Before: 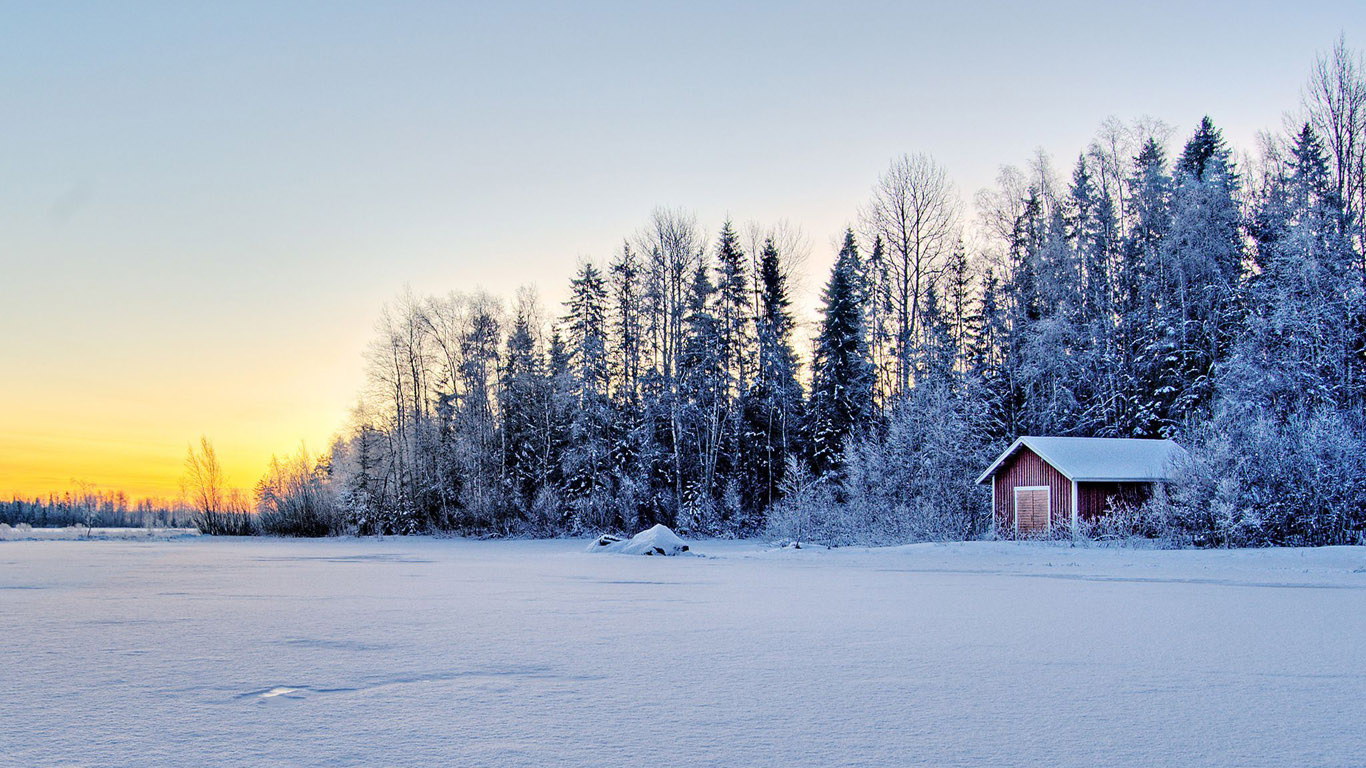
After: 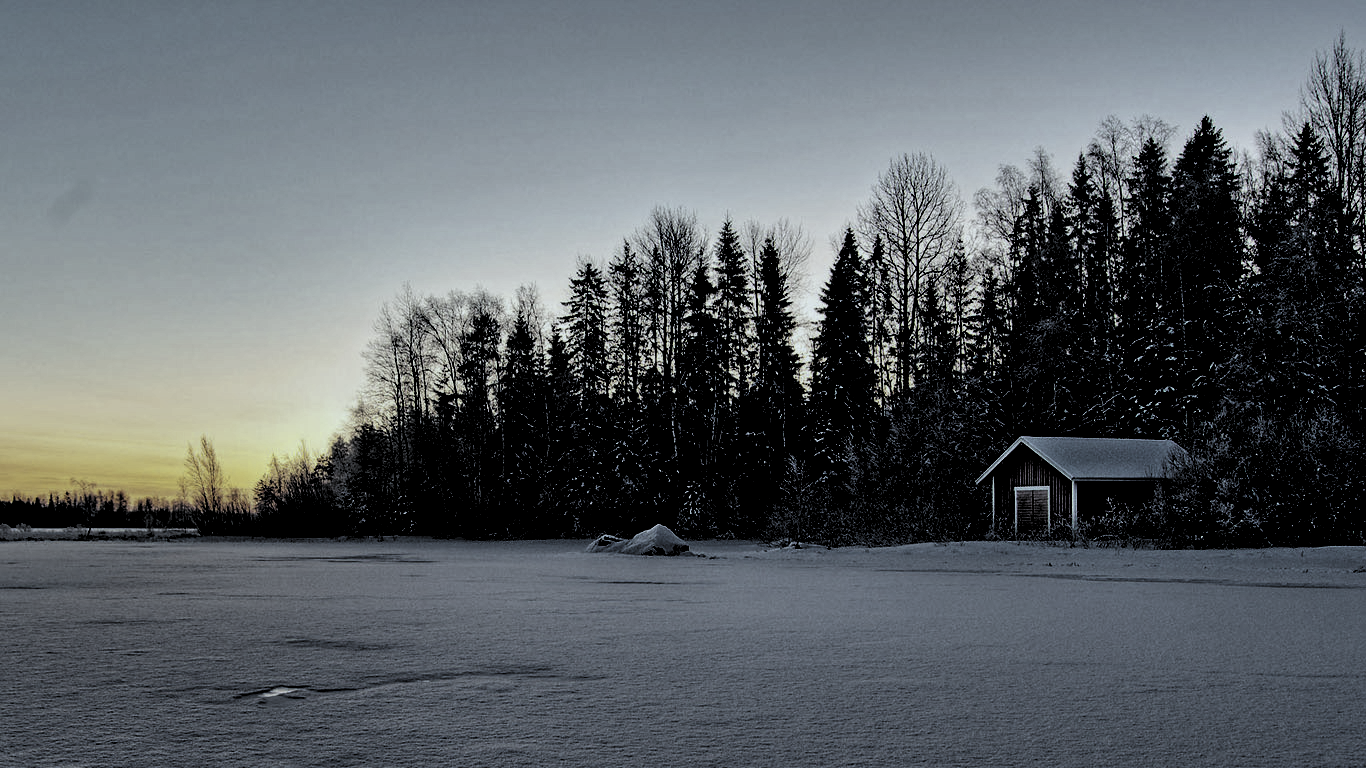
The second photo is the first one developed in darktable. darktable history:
levels: levels [0.514, 0.759, 1]
contrast brightness saturation: contrast -0.05, saturation -0.41
white balance: red 0.925, blue 1.046
